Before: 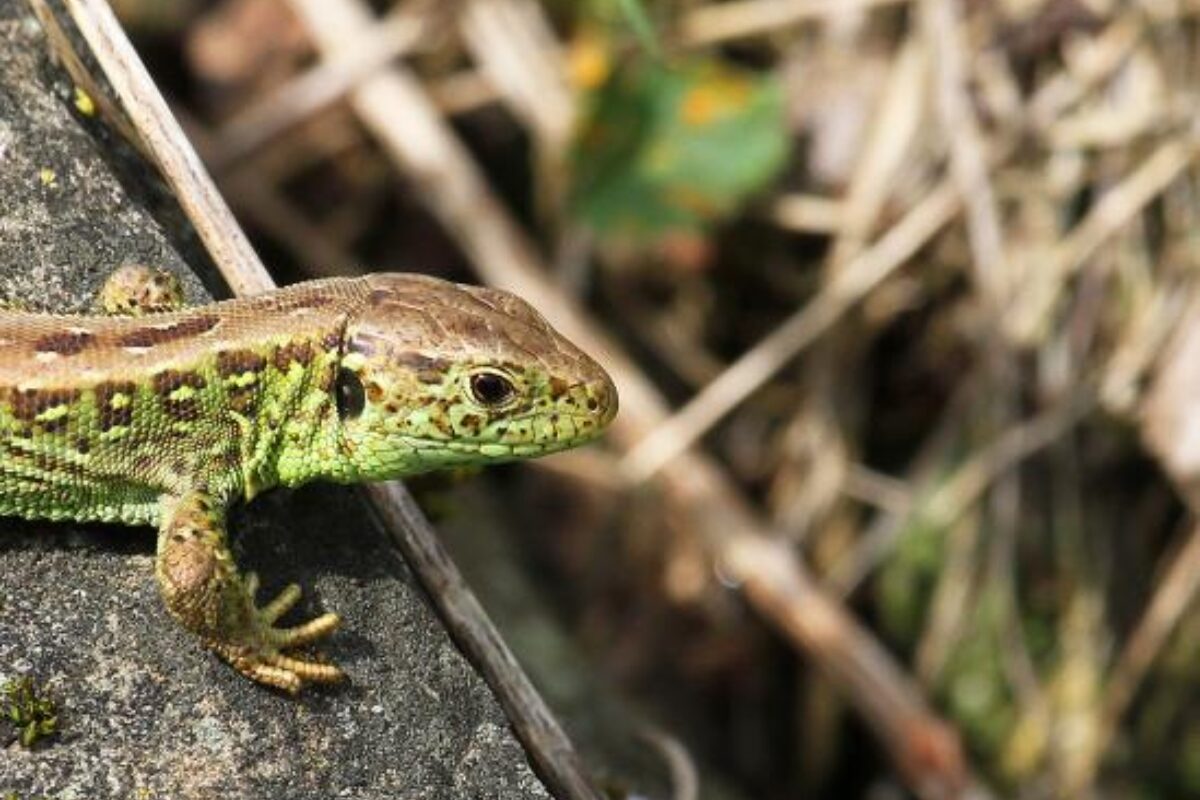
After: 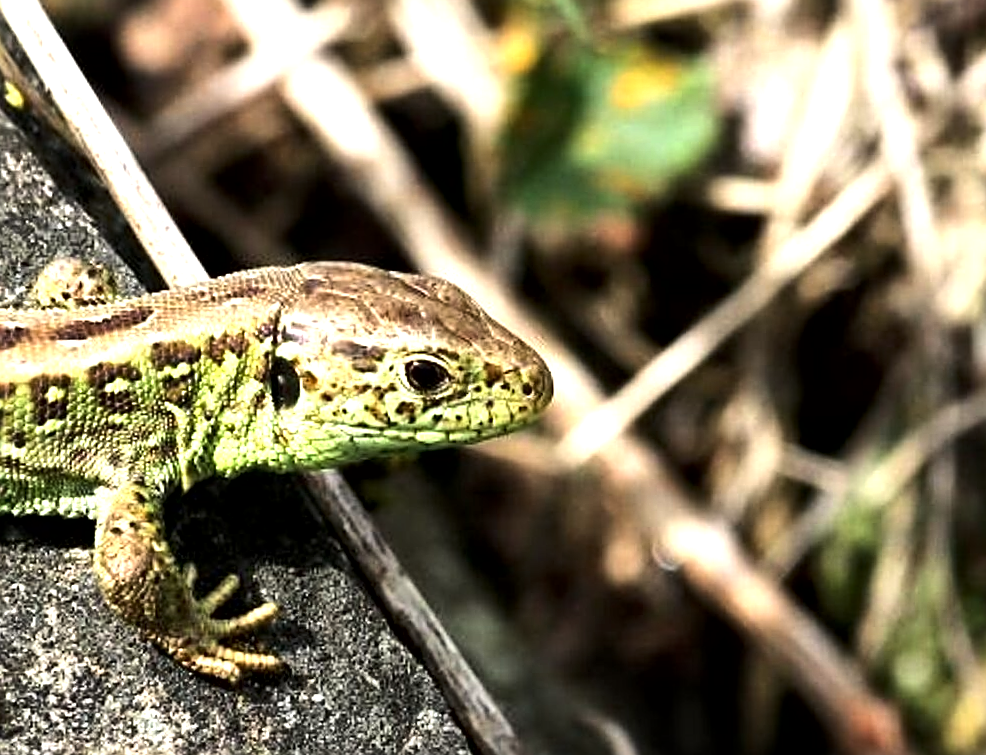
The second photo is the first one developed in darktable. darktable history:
crop and rotate: angle 1°, left 4.281%, top 0.642%, right 11.383%, bottom 2.486%
local contrast: mode bilateral grid, contrast 25, coarseness 60, detail 151%, midtone range 0.2
tone equalizer: -8 EV -1.08 EV, -7 EV -1.01 EV, -6 EV -0.867 EV, -5 EV -0.578 EV, -3 EV 0.578 EV, -2 EV 0.867 EV, -1 EV 1.01 EV, +0 EV 1.08 EV, edges refinement/feathering 500, mask exposure compensation -1.57 EV, preserve details no
sharpen: on, module defaults
